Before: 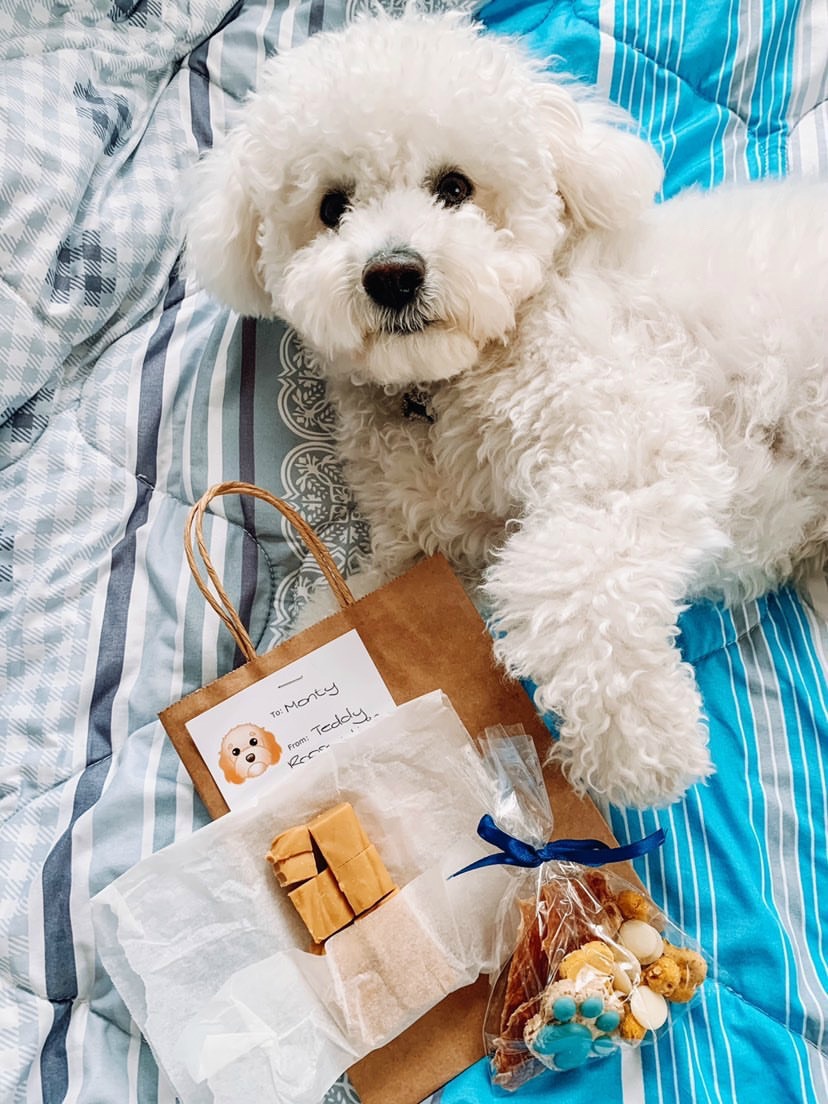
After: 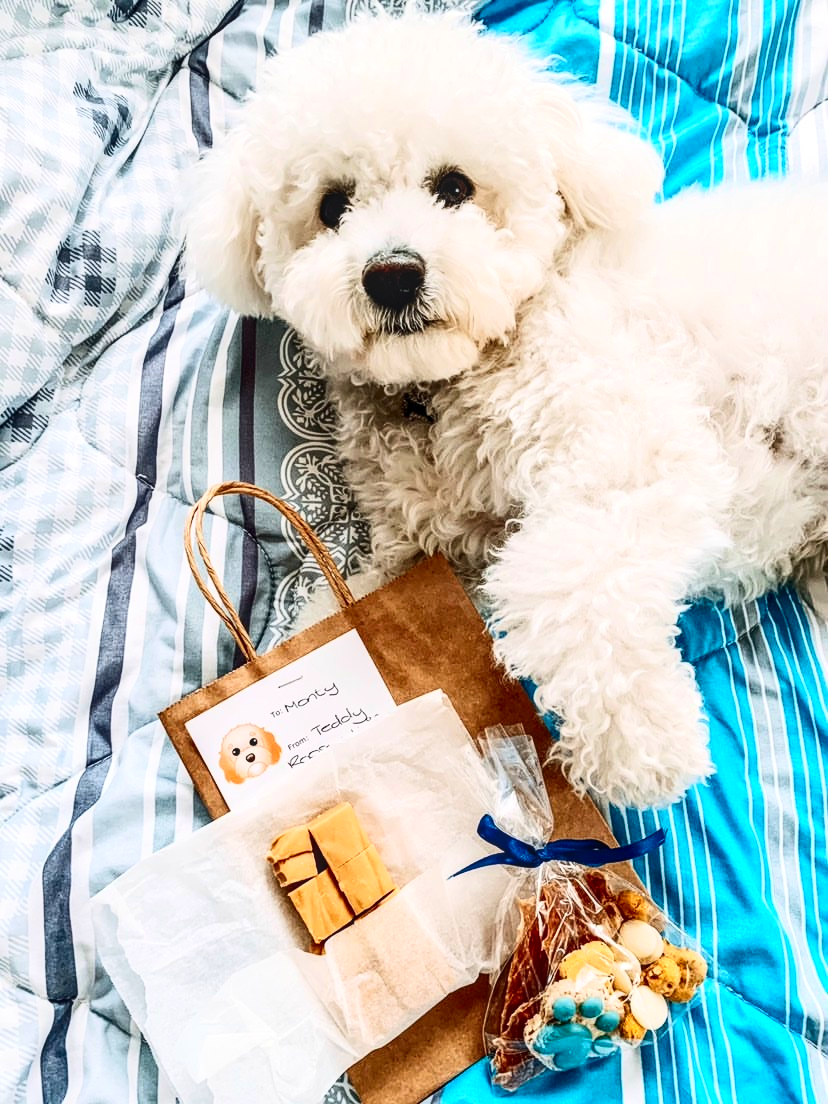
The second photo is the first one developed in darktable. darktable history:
local contrast: on, module defaults
contrast brightness saturation: contrast 0.4, brightness 0.1, saturation 0.21
